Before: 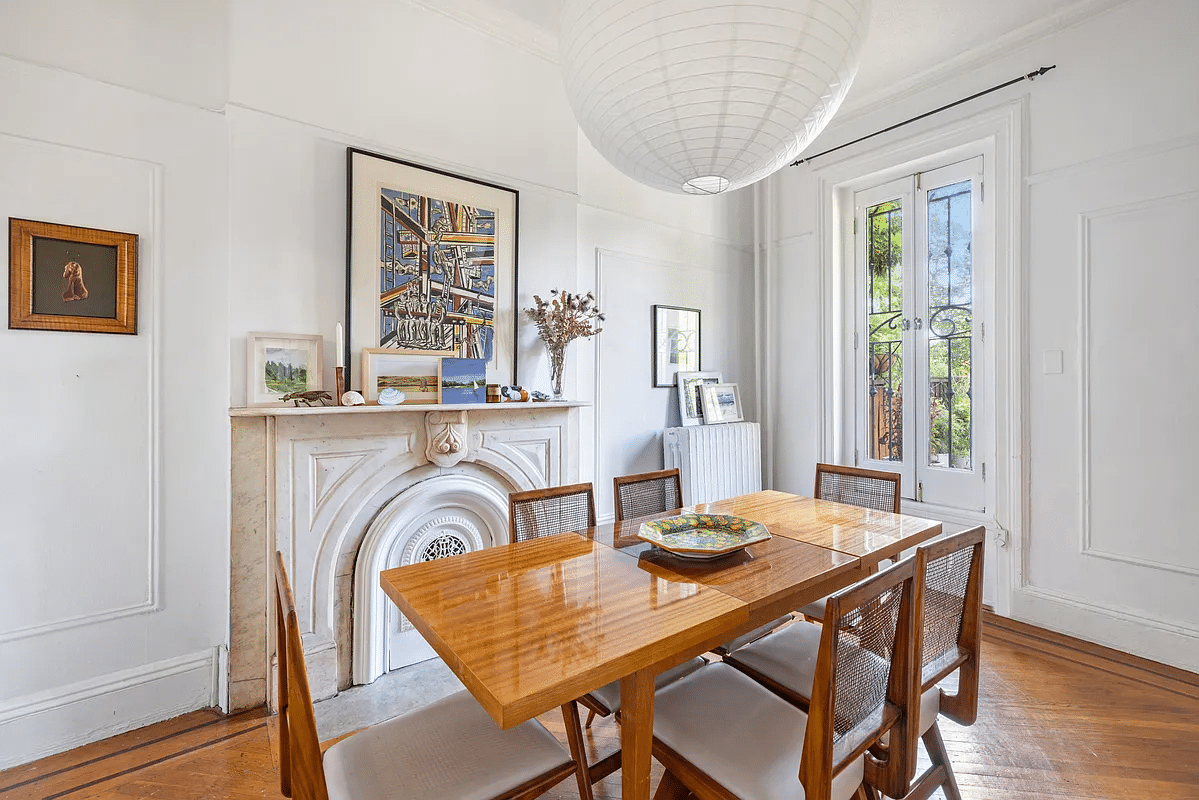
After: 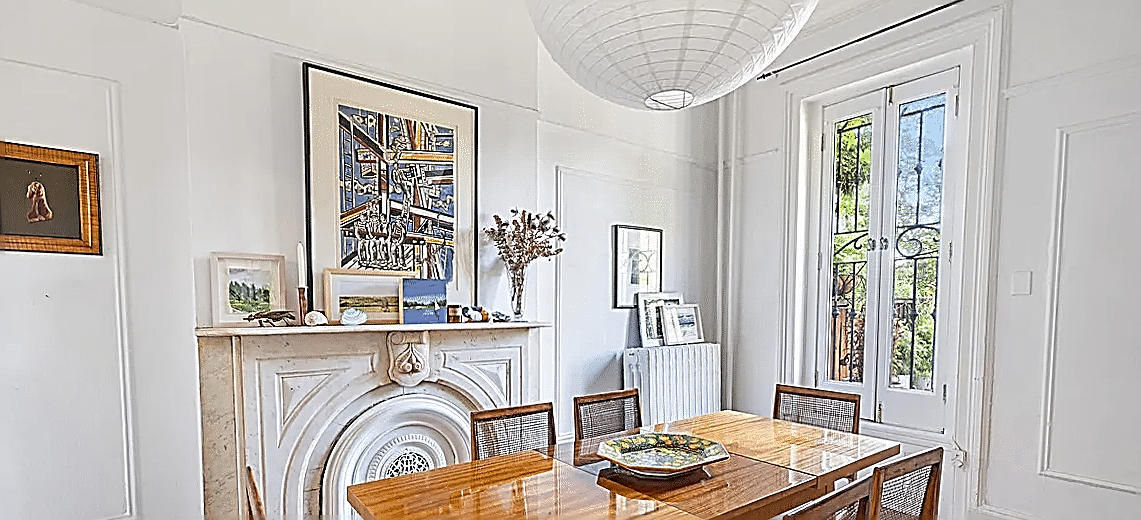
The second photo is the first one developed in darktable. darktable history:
rotate and perspective: rotation 0.074°, lens shift (vertical) 0.096, lens shift (horizontal) -0.041, crop left 0.043, crop right 0.952, crop top 0.024, crop bottom 0.979
sharpen: amount 1.861
crop: top 11.166%, bottom 22.168%
tone equalizer: on, module defaults
